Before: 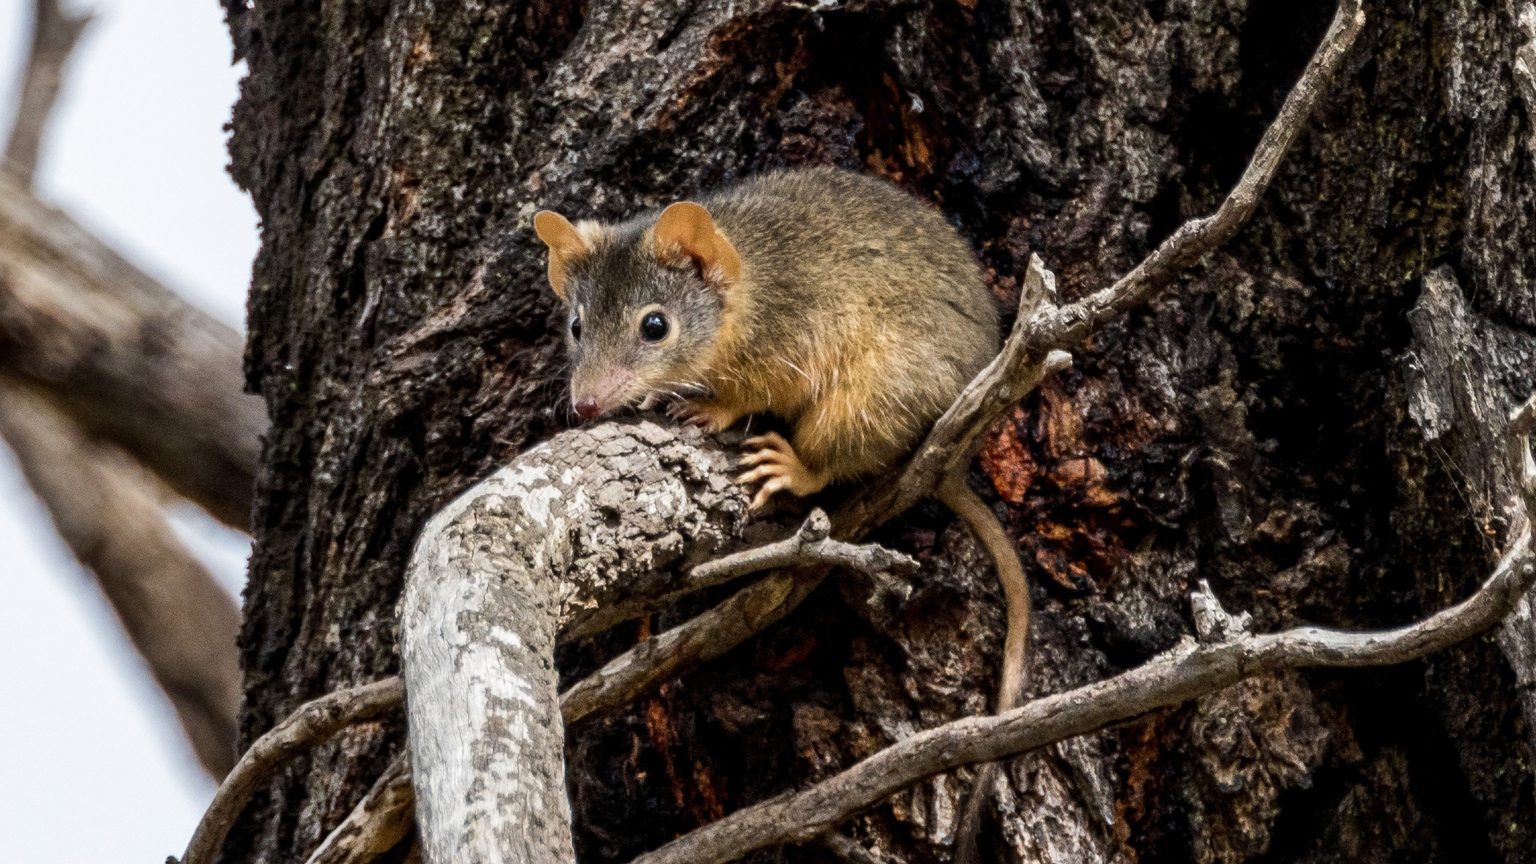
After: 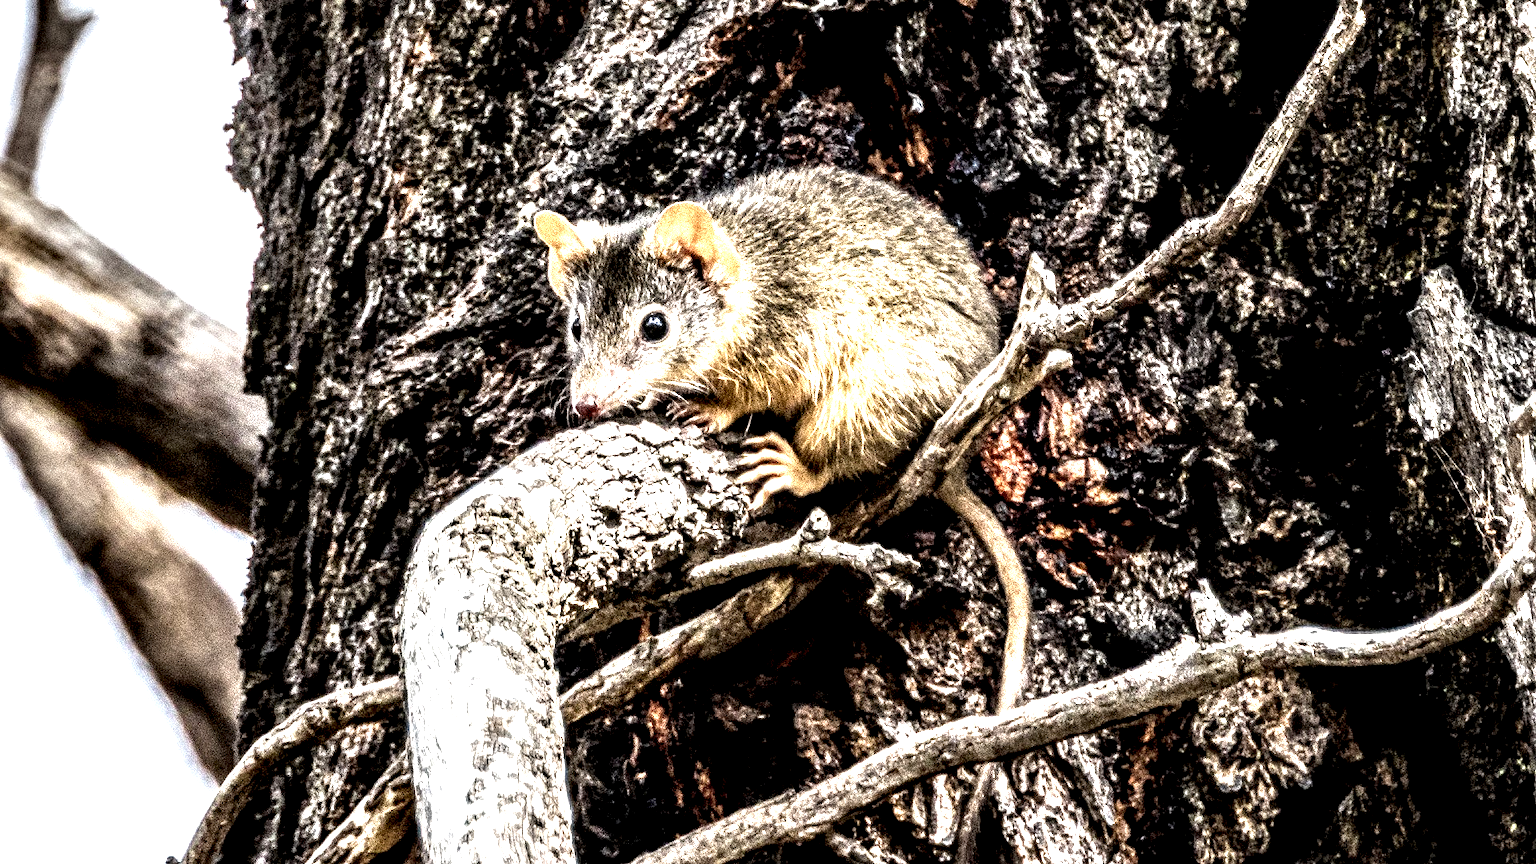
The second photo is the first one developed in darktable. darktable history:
local contrast: highlights 115%, shadows 42%, detail 293%
exposure: exposure 0.722 EV, compensate highlight preservation false
